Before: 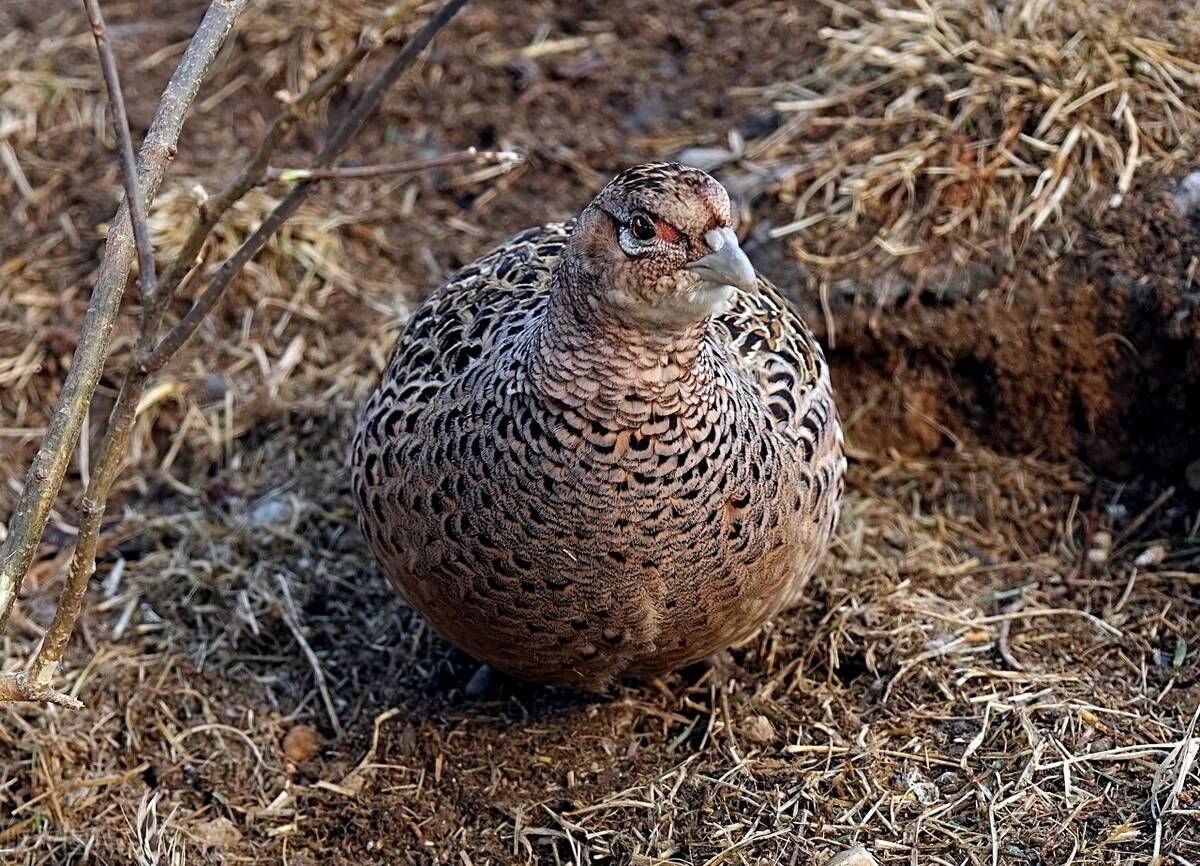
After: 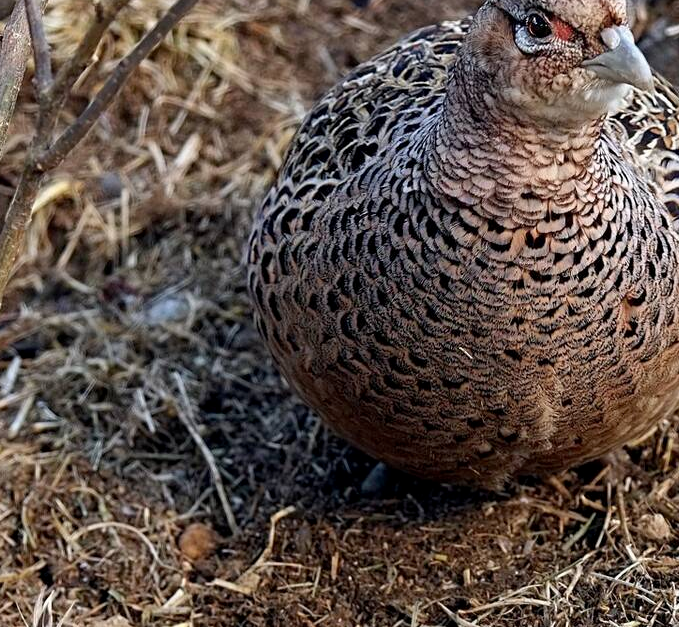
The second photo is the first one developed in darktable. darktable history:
exposure: black level correction 0.001, compensate highlight preservation false
crop: left 8.699%, top 23.413%, right 34.699%, bottom 4.148%
